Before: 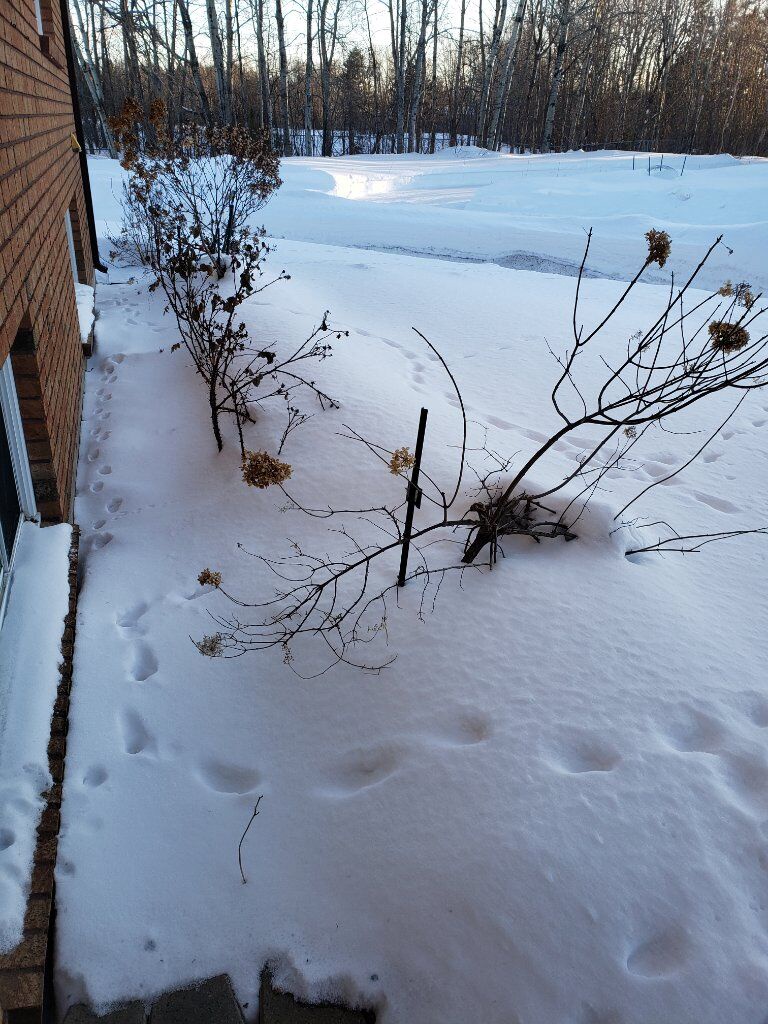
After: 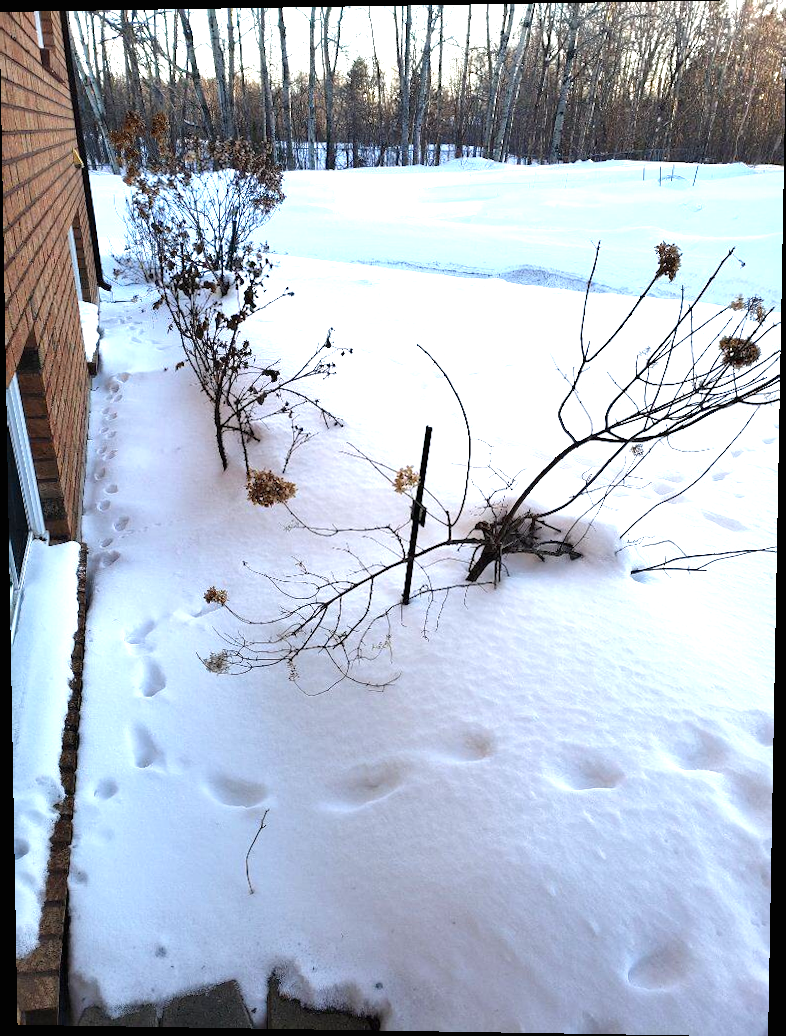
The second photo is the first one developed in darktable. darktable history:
rotate and perspective: lens shift (vertical) 0.048, lens shift (horizontal) -0.024, automatic cropping off
exposure: black level correction 0, exposure 1.2 EV, compensate highlight preservation false
